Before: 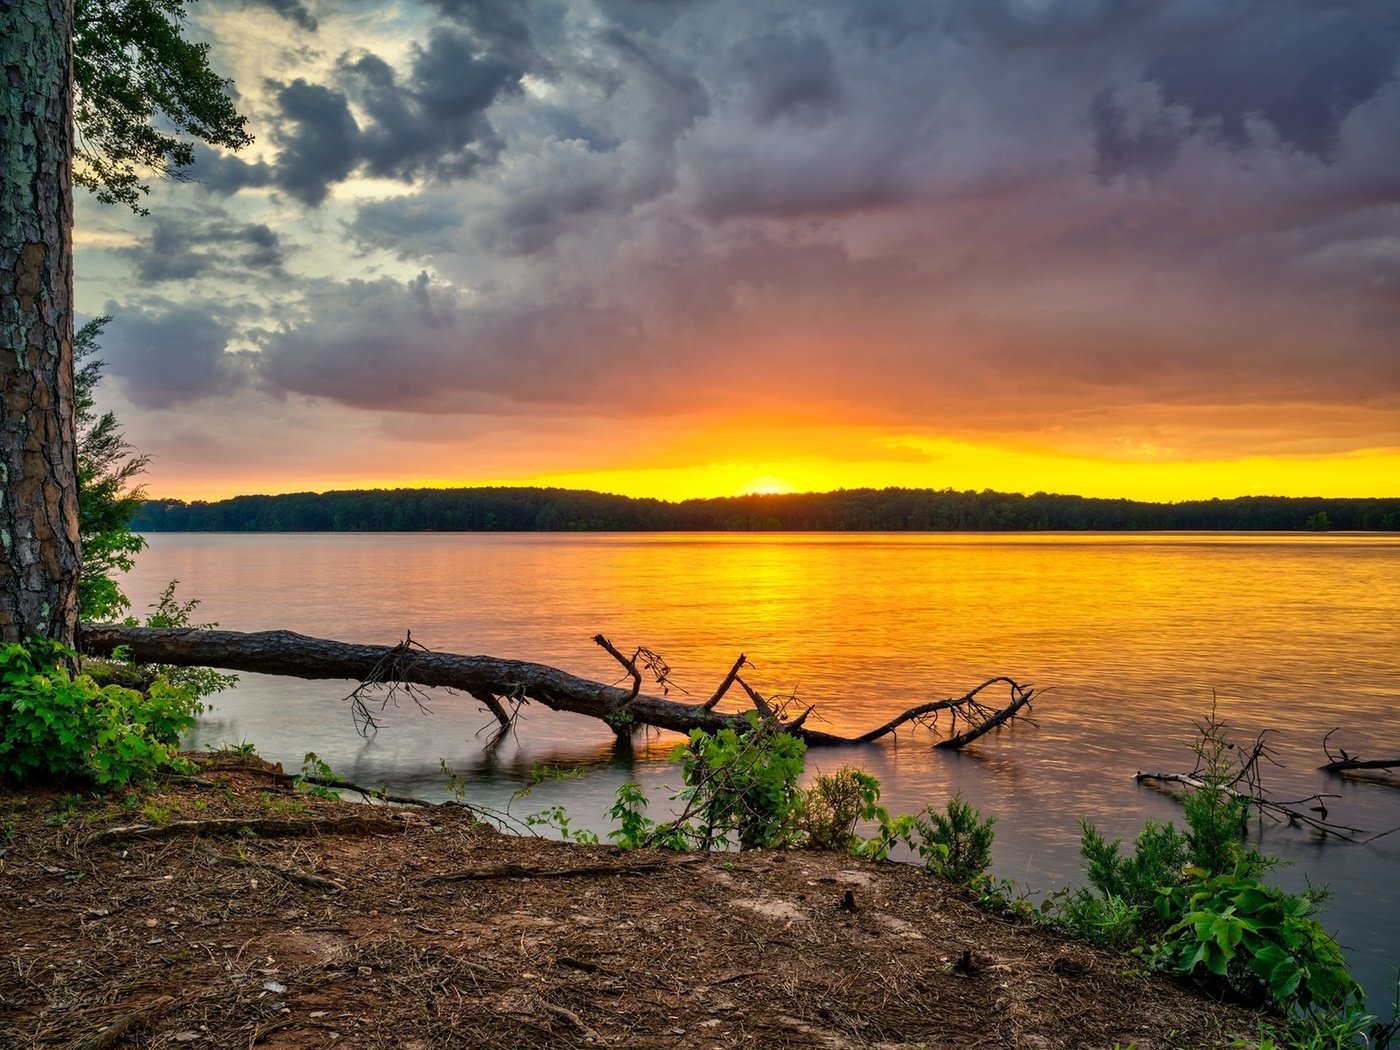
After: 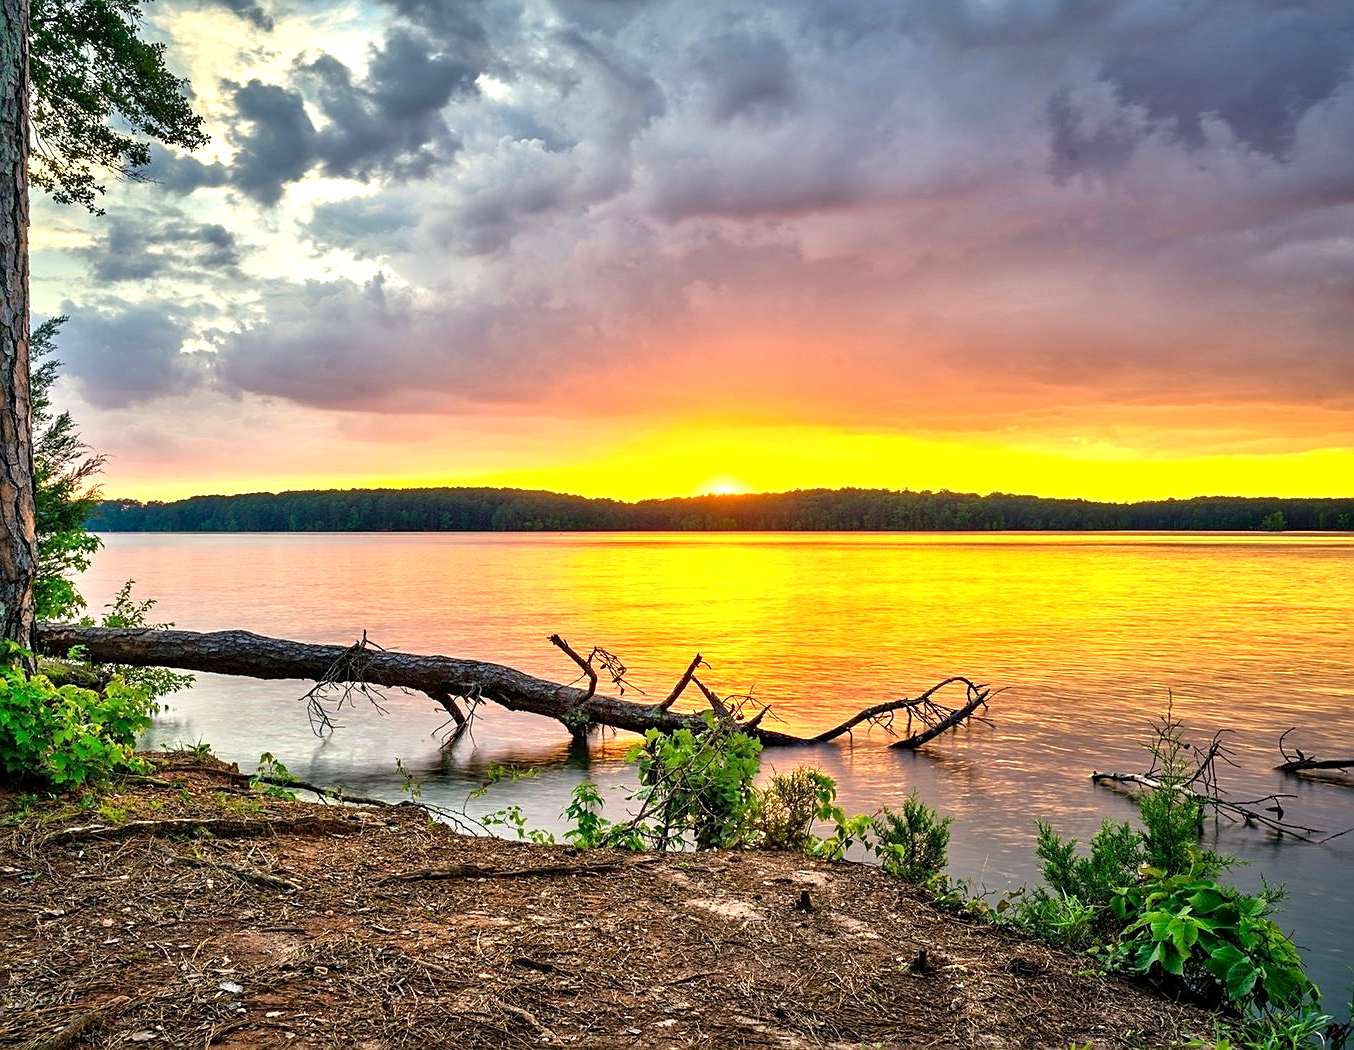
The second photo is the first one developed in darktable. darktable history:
sharpen: on, module defaults
exposure: black level correction 0.001, exposure 0.966 EV, compensate exposure bias true, compensate highlight preservation false
crop and rotate: left 3.258%
